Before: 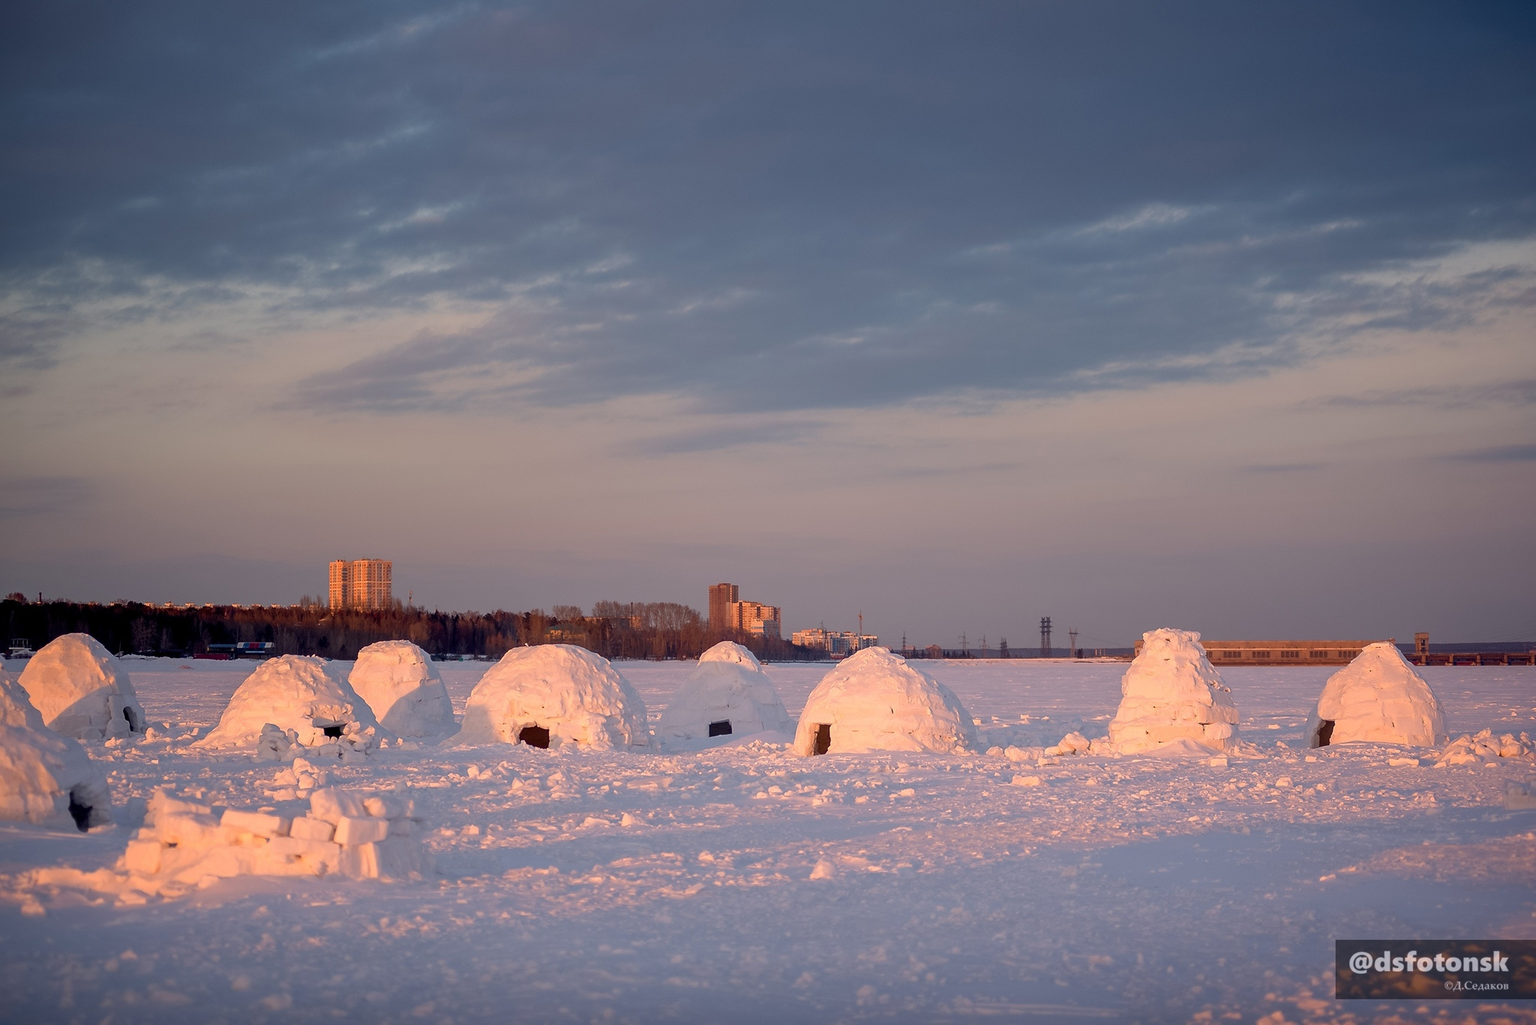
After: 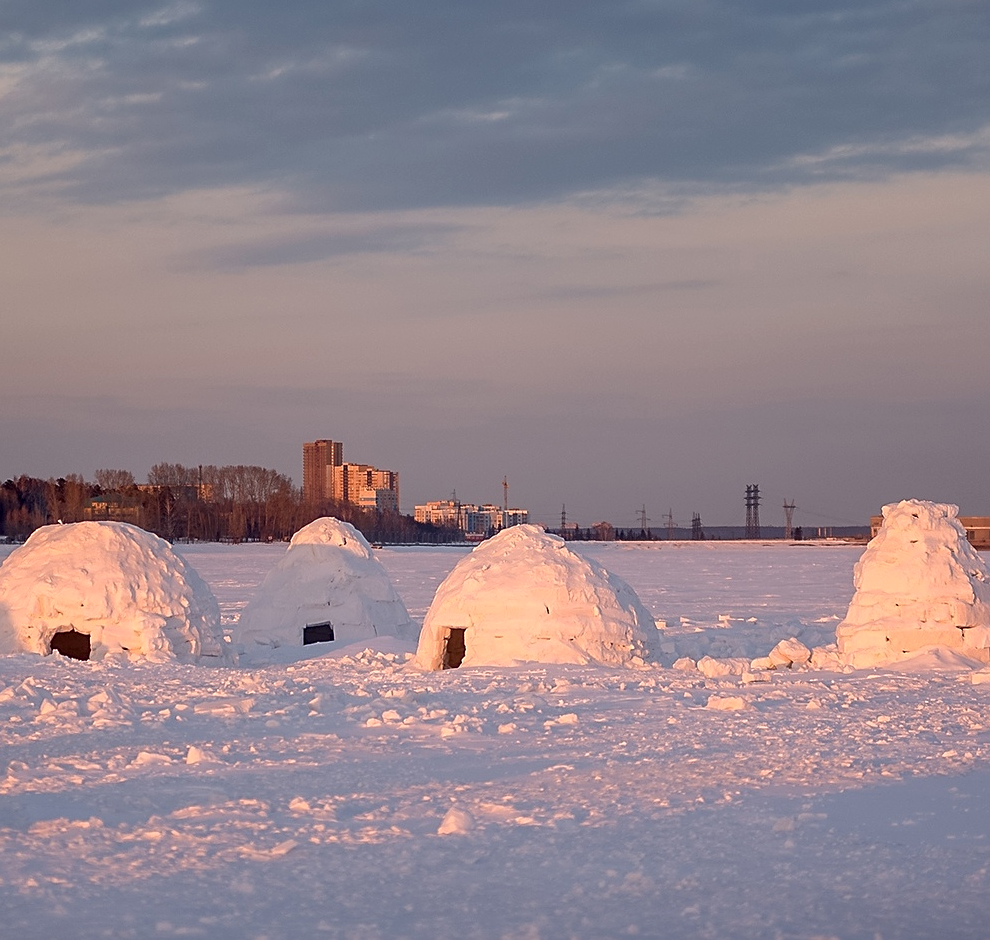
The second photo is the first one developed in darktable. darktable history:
crop: left 31.357%, top 24.789%, right 20.275%, bottom 6.38%
local contrast: highlights 105%, shadows 101%, detail 120%, midtone range 0.2
sharpen: on, module defaults
